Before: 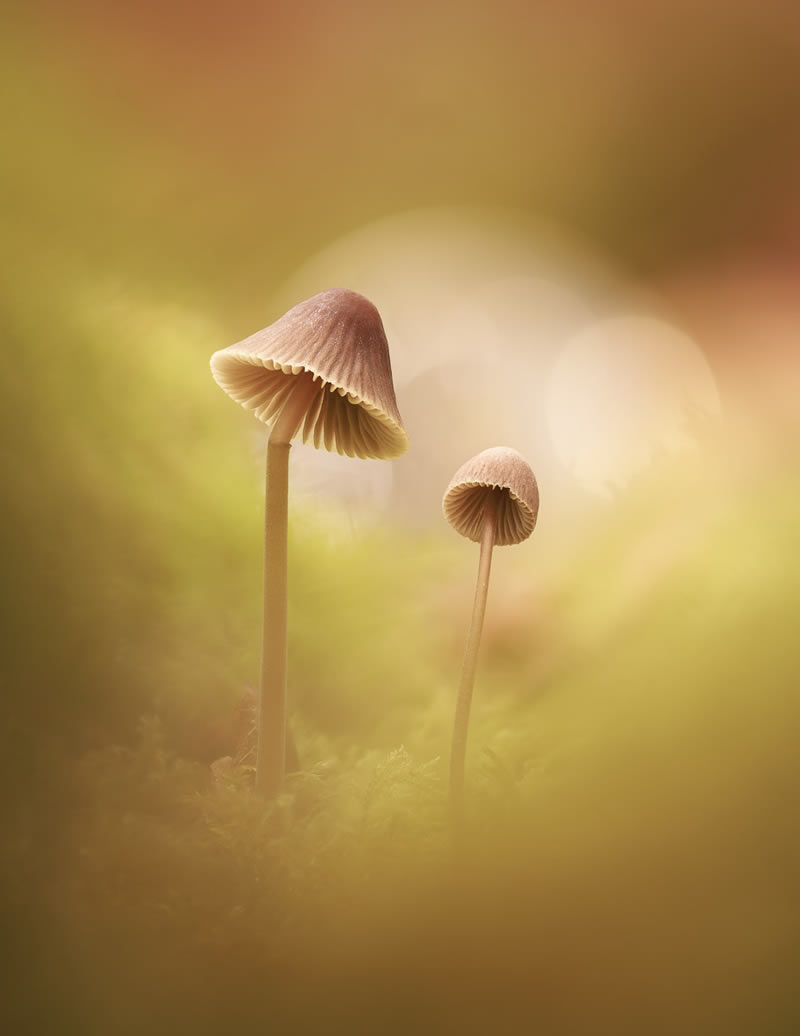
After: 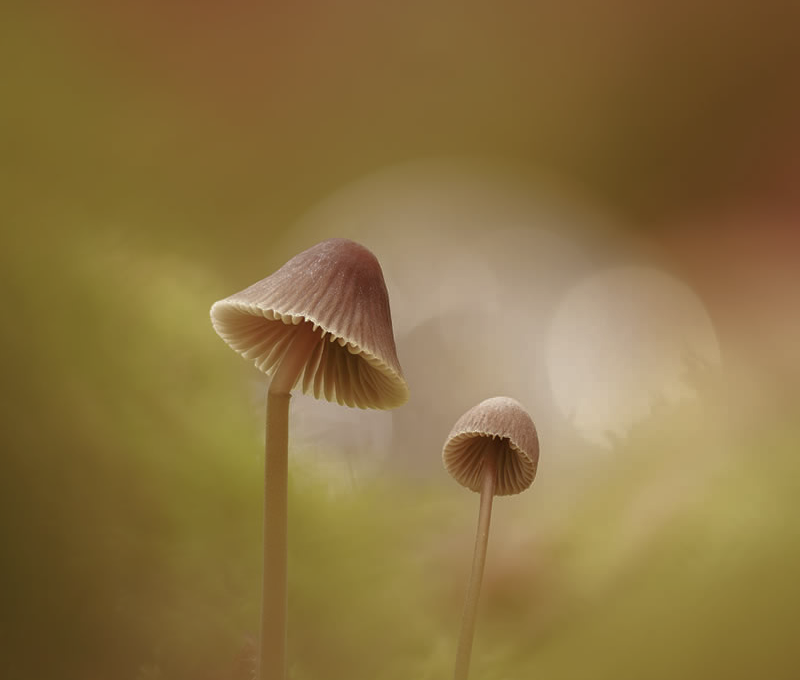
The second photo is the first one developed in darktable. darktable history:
crop and rotate: top 4.848%, bottom 29.503%
base curve: curves: ch0 [(0, 0) (0.826, 0.587) (1, 1)]
